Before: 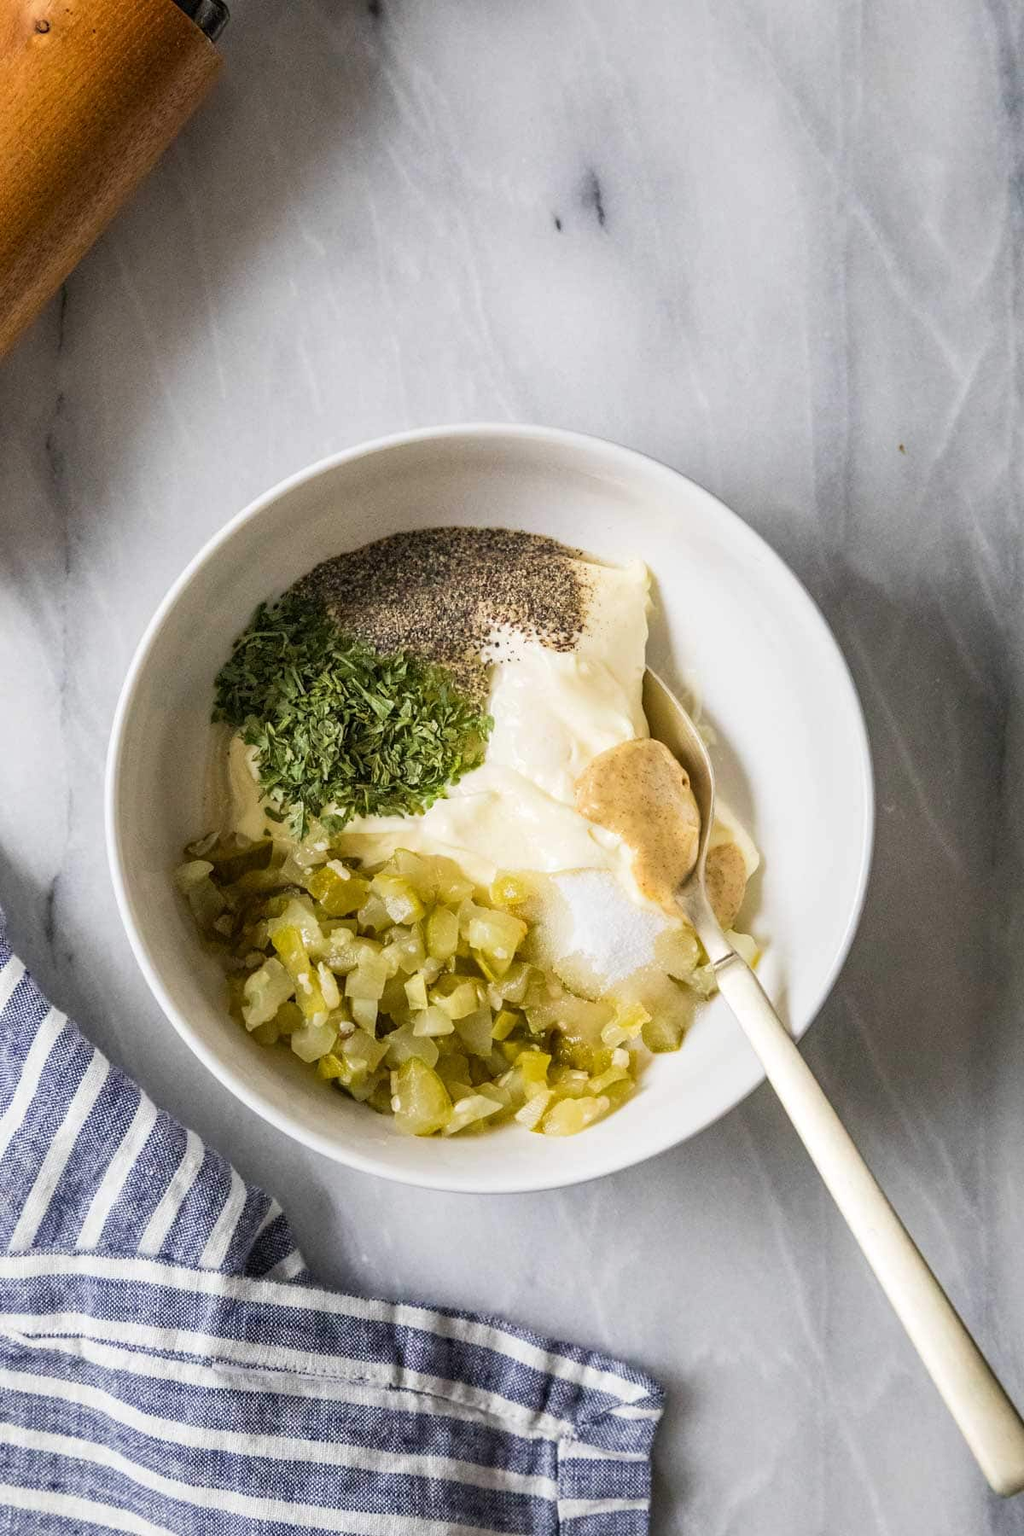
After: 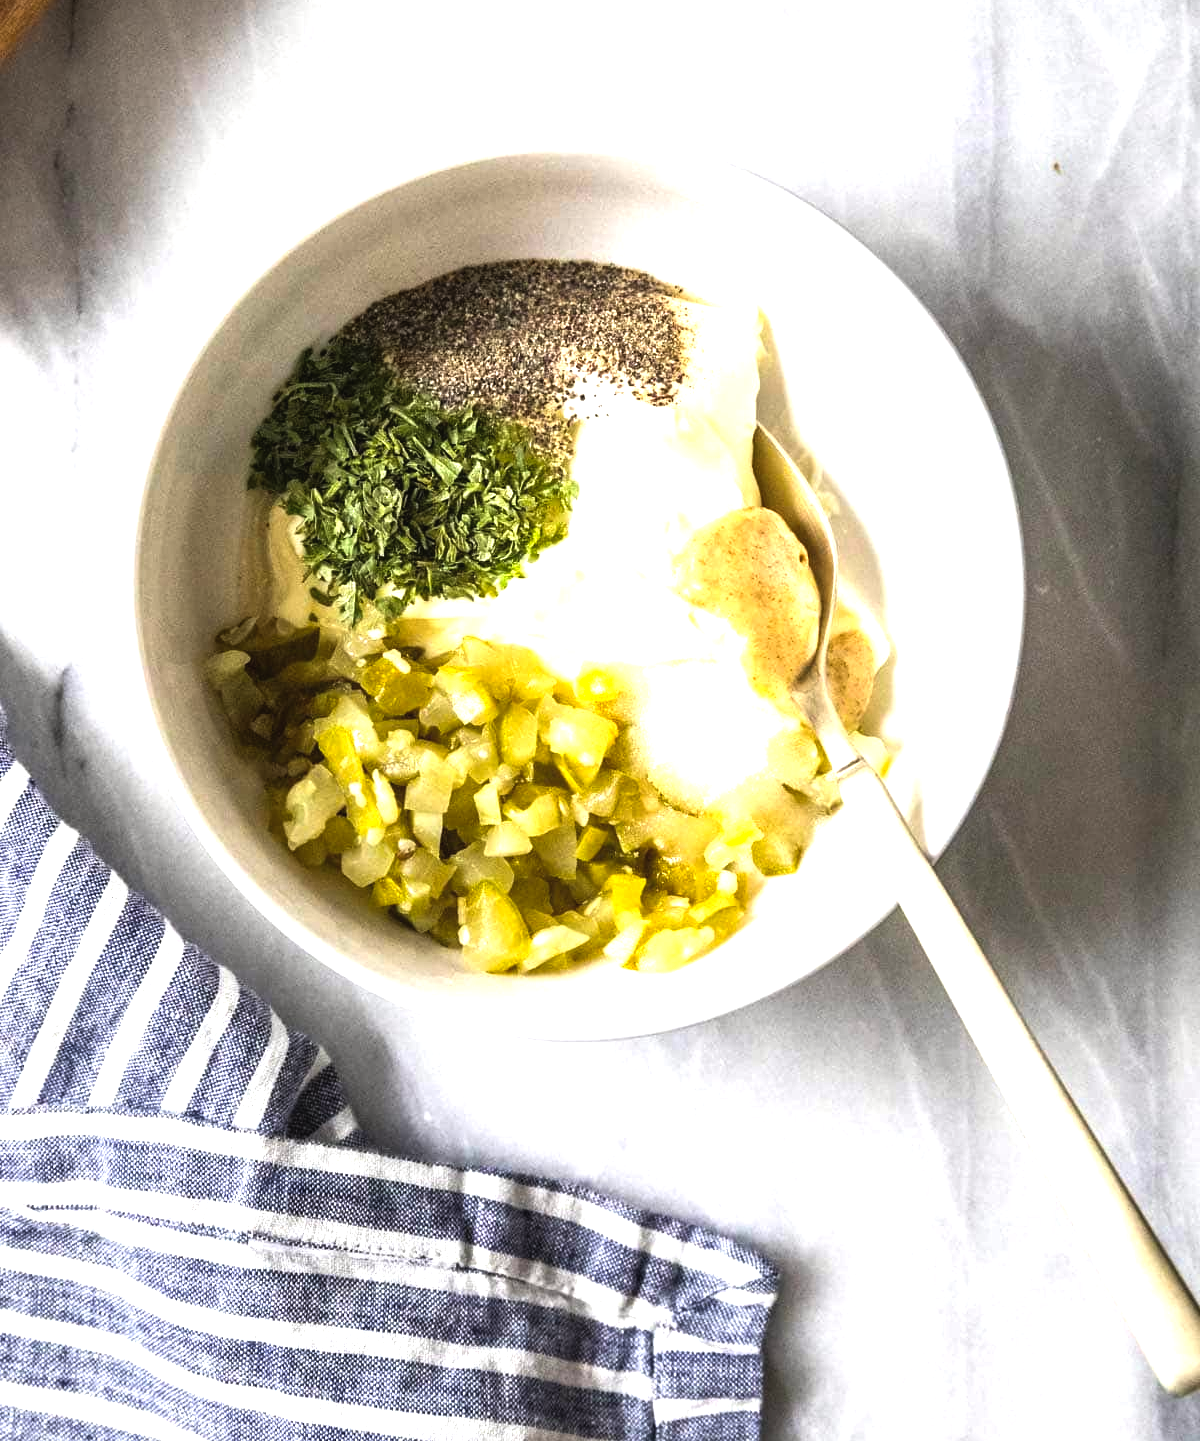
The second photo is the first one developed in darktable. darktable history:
exposure: black level correction -0.004, exposure 0.056 EV, compensate highlight preservation false
tone equalizer: -8 EV -0.4 EV, -7 EV -0.384 EV, -6 EV -0.352 EV, -5 EV -0.184 EV, -3 EV 0.247 EV, -2 EV 0.318 EV, -1 EV 0.4 EV, +0 EV 0.422 EV
crop and rotate: top 19.894%
color balance rgb: shadows lift › hue 86.05°, power › chroma 0.233%, power › hue 61.69°, perceptual saturation grading › global saturation 9.778%, perceptual brilliance grading › highlights 16.136%, perceptual brilliance grading › shadows -13.951%
